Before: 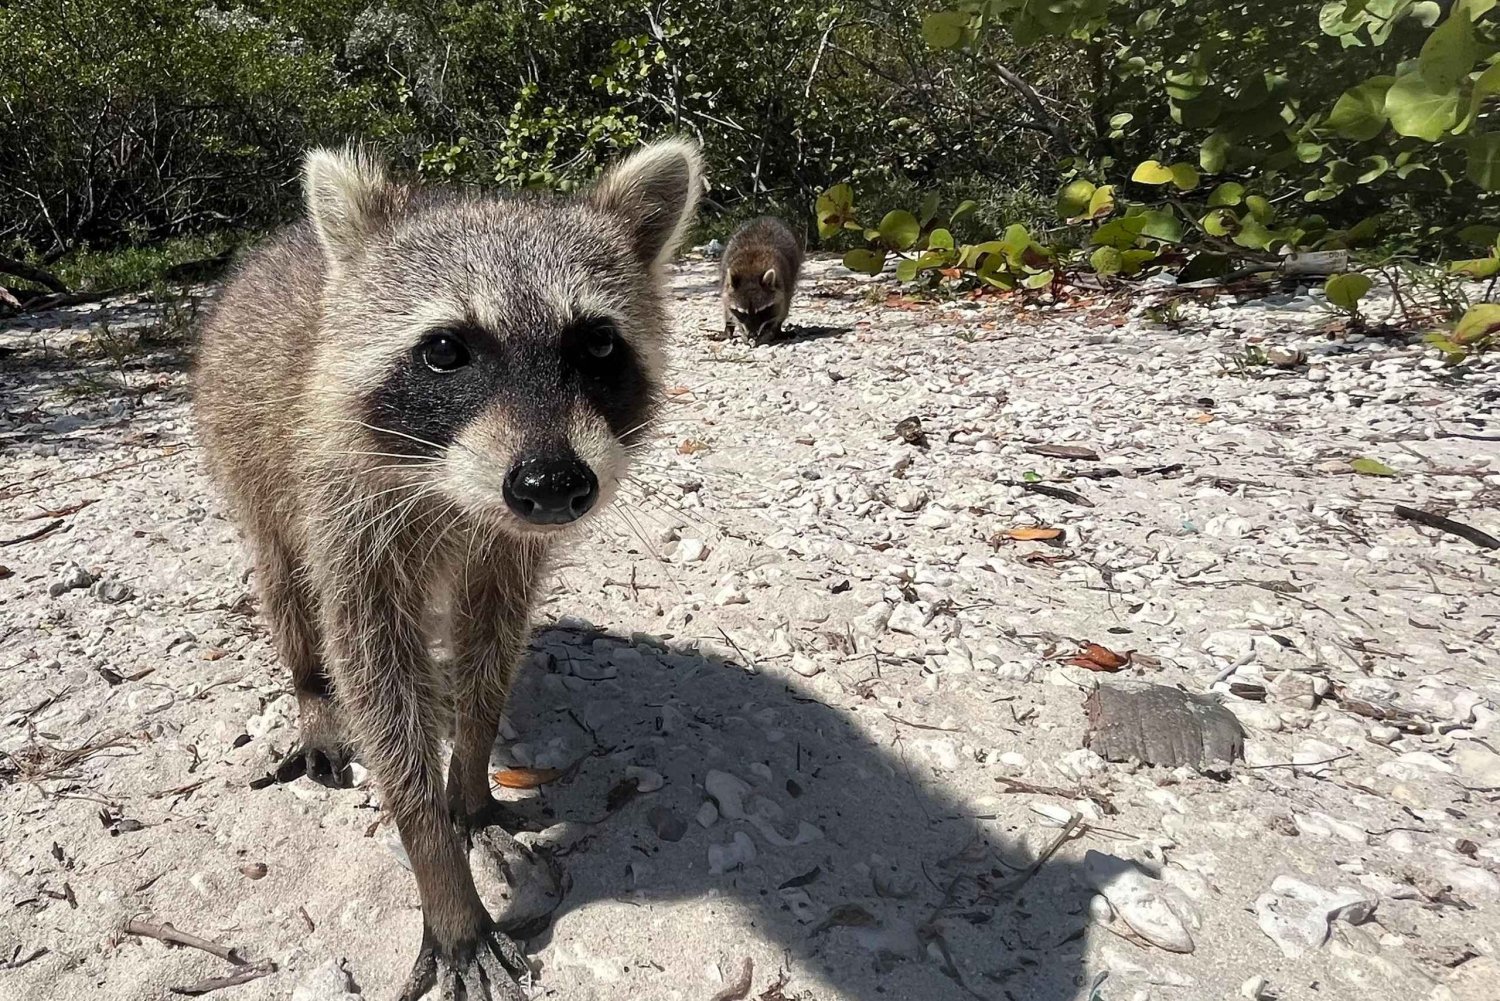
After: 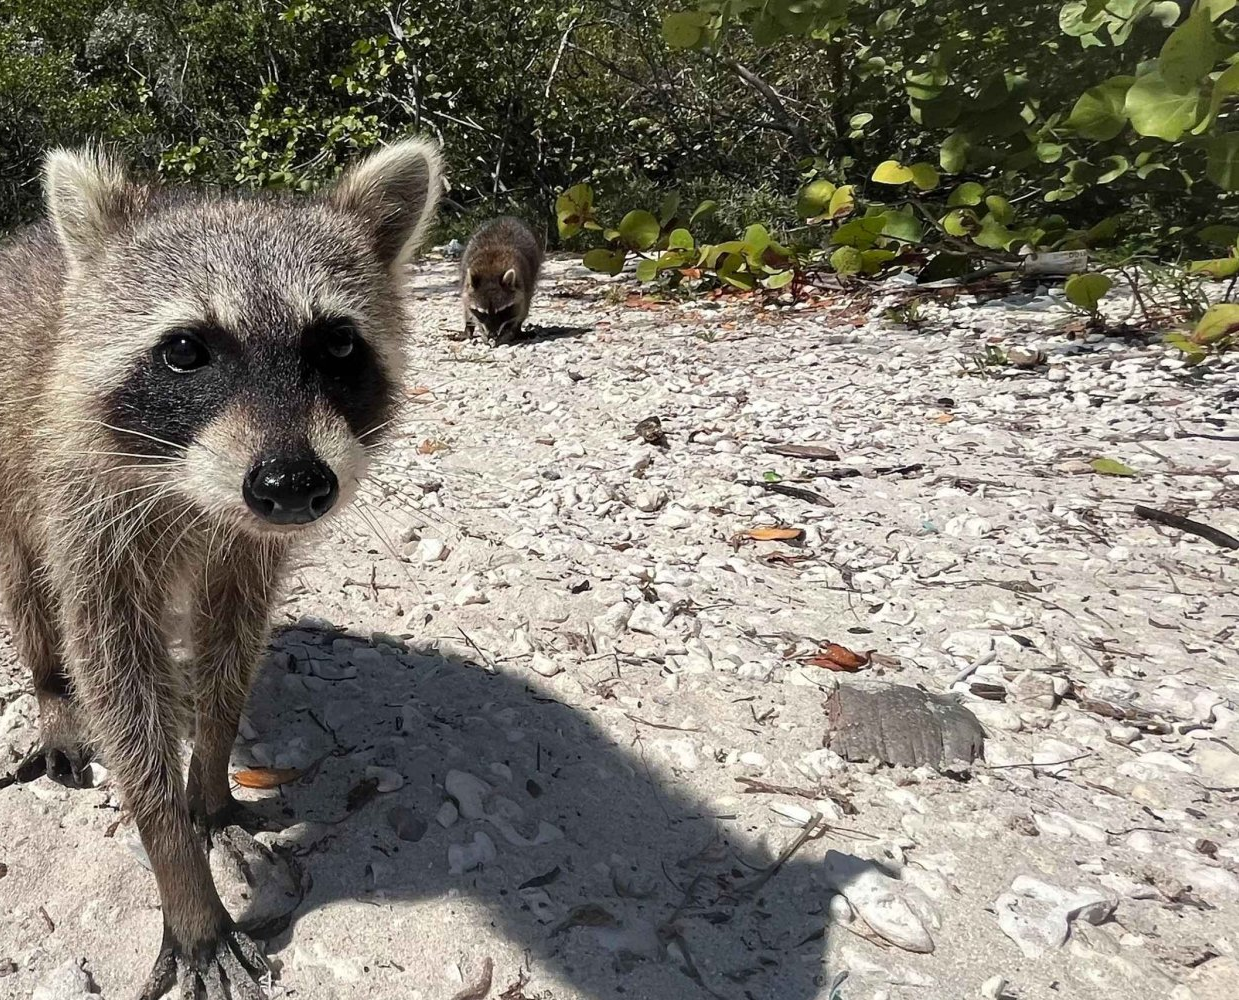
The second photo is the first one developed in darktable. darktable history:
crop: left 17.376%, bottom 0.027%
